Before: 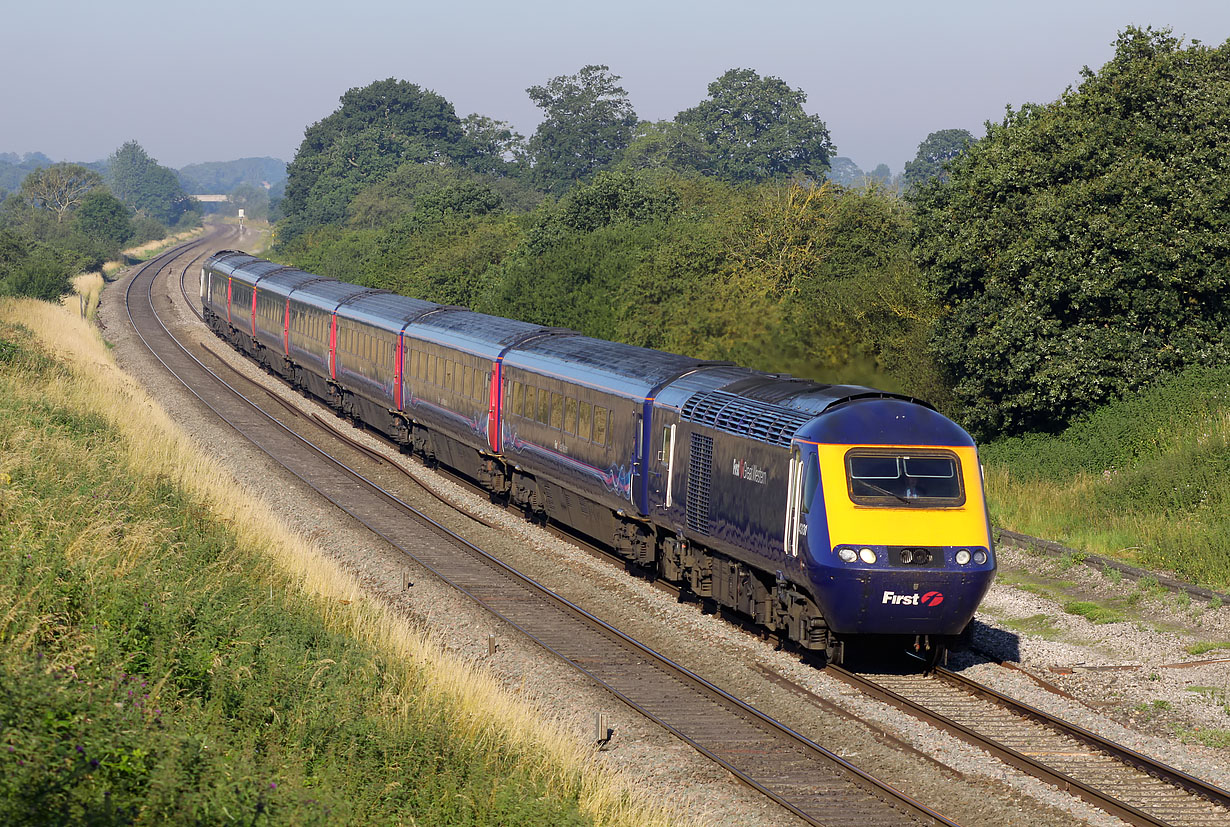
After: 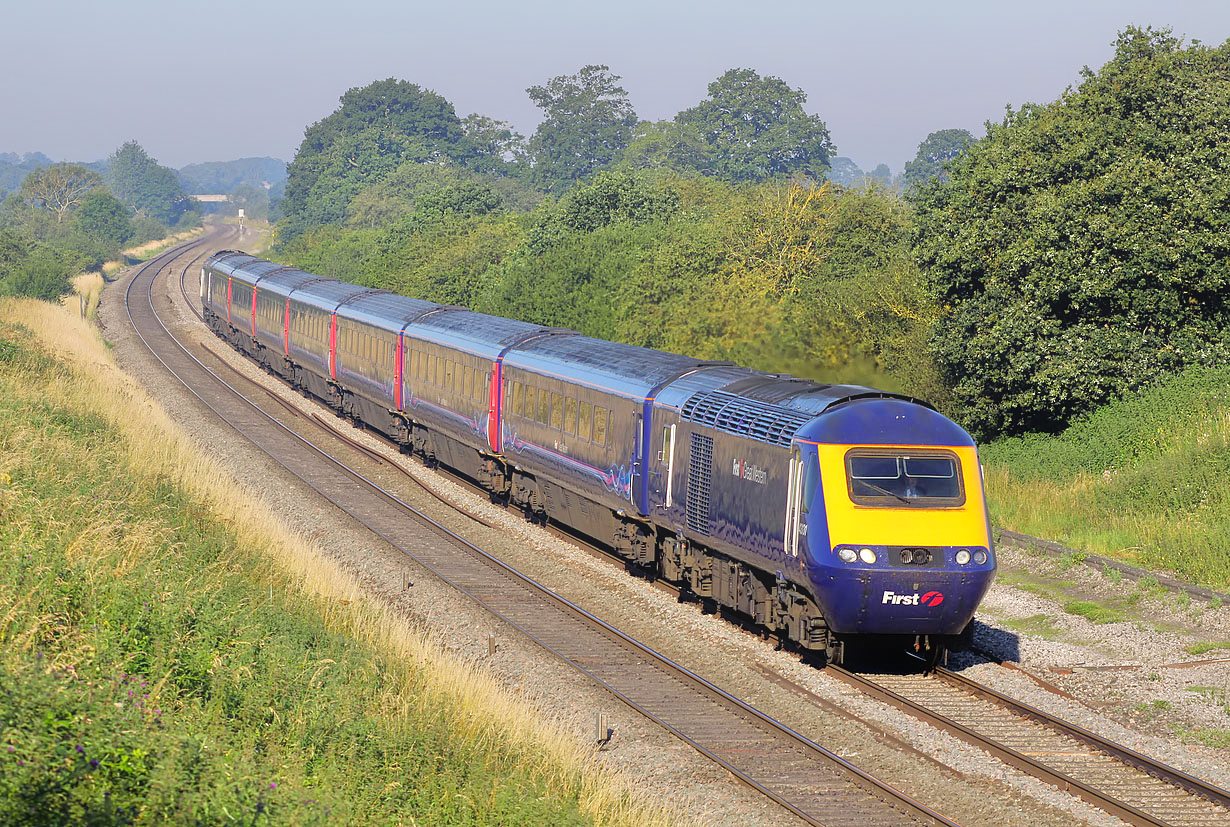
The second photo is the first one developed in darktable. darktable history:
tone equalizer: -7 EV 0.15 EV, -6 EV 0.6 EV, -5 EV 1.15 EV, -4 EV 1.33 EV, -3 EV 1.15 EV, -2 EV 0.6 EV, -1 EV 0.15 EV, mask exposure compensation -0.5 EV
contrast equalizer: y [[0.5, 0.486, 0.447, 0.446, 0.489, 0.5], [0.5 ×6], [0.5 ×6], [0 ×6], [0 ×6]]
